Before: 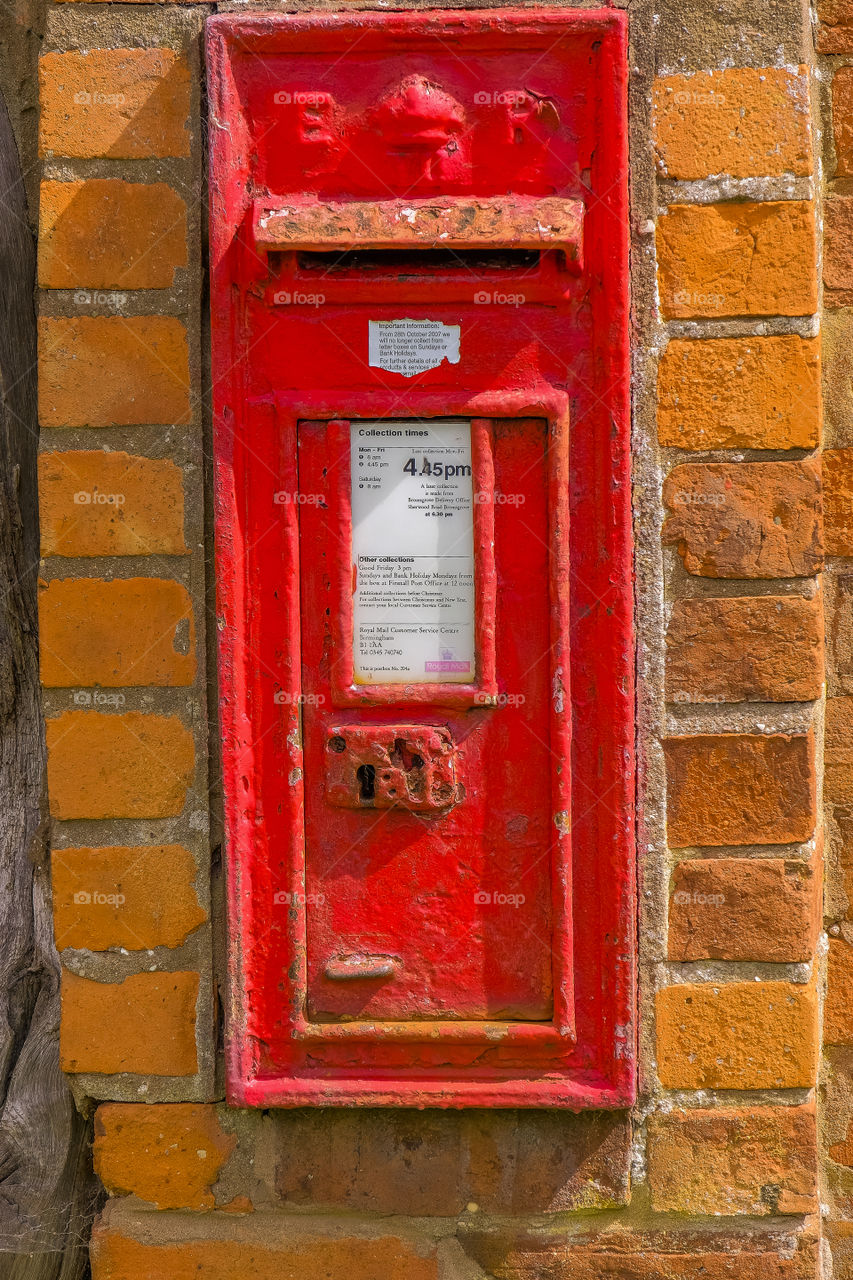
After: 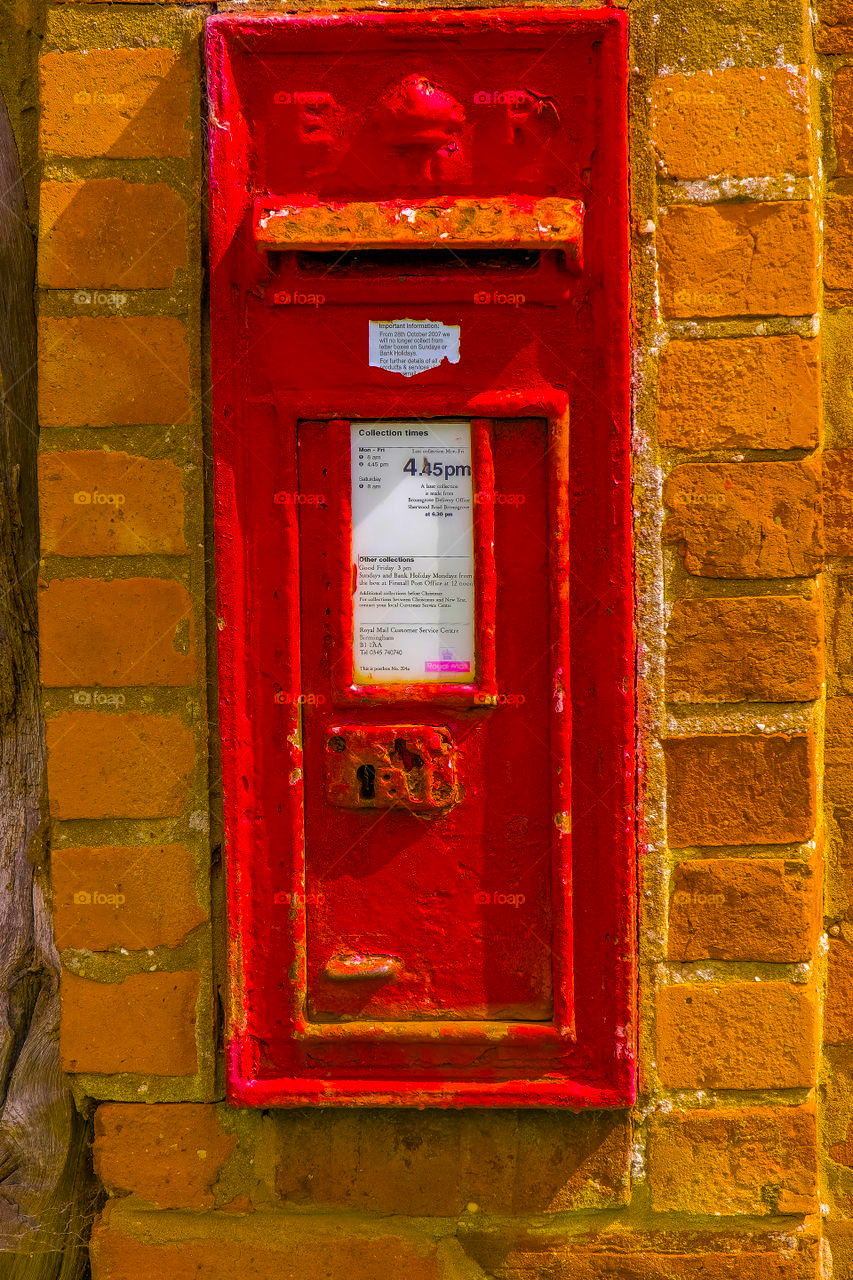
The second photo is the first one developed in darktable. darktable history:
color balance rgb: linear chroma grading › global chroma 24.414%, perceptual saturation grading › global saturation 99.116%
